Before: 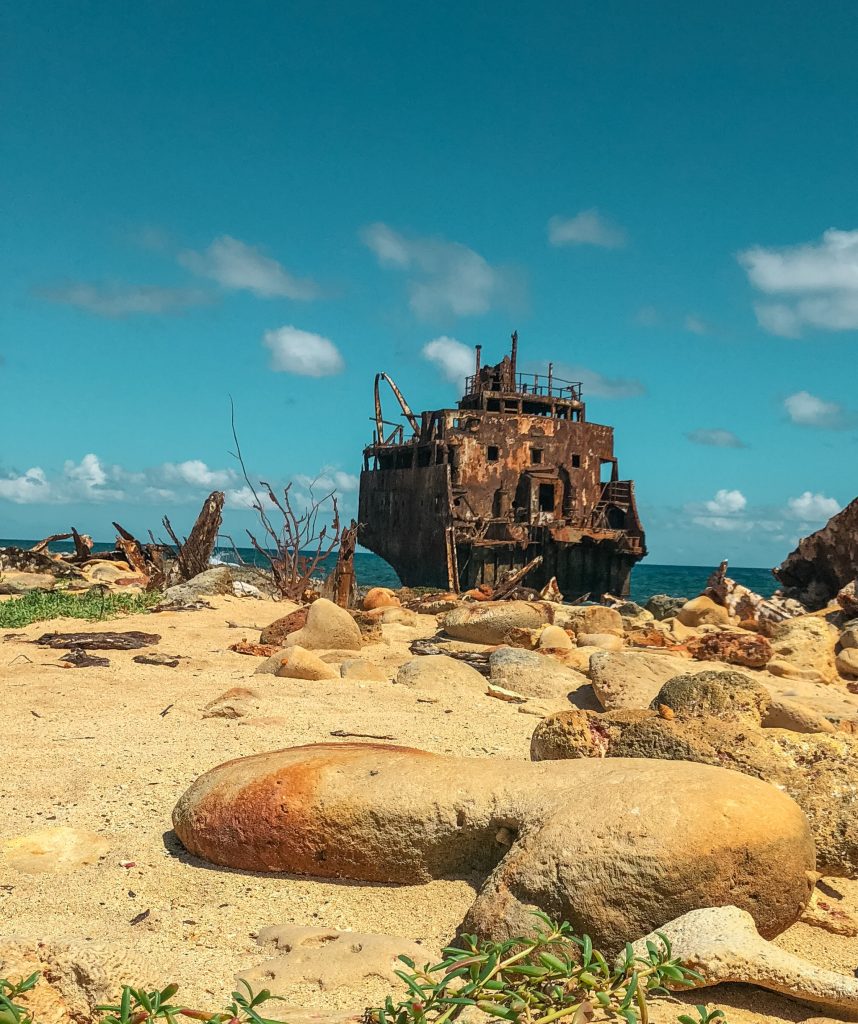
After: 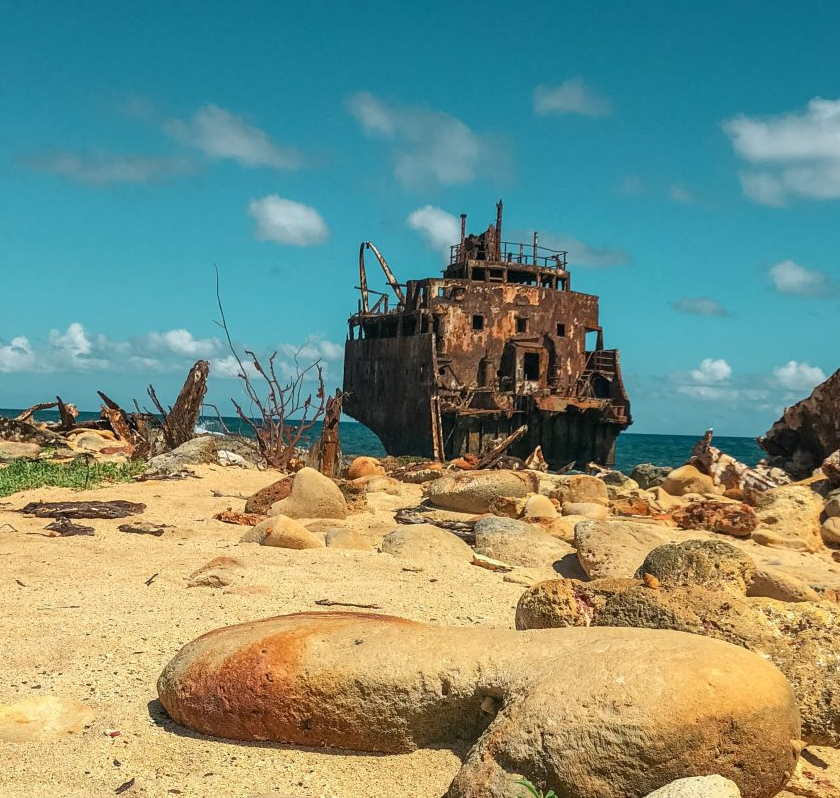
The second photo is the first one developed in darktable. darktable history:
crop and rotate: left 1.814%, top 12.818%, right 0.25%, bottom 9.225%
